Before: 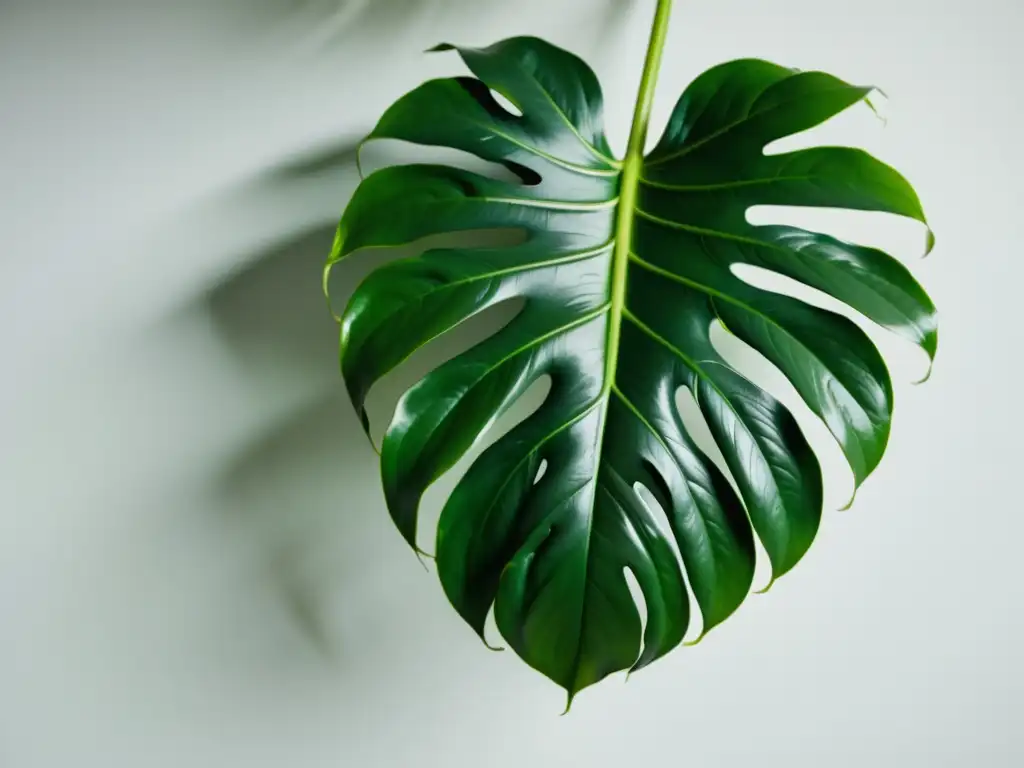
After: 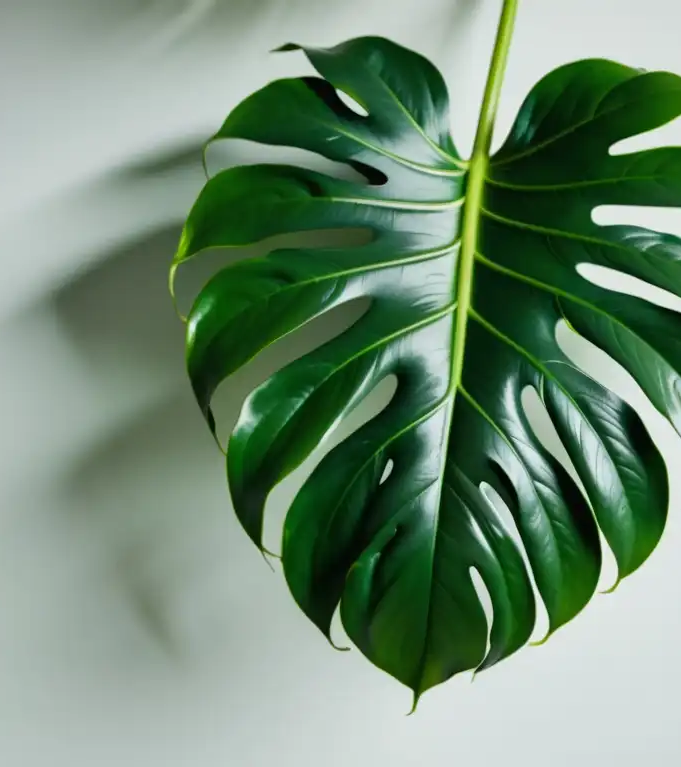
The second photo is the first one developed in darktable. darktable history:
crop and rotate: left 15.124%, right 18.306%
